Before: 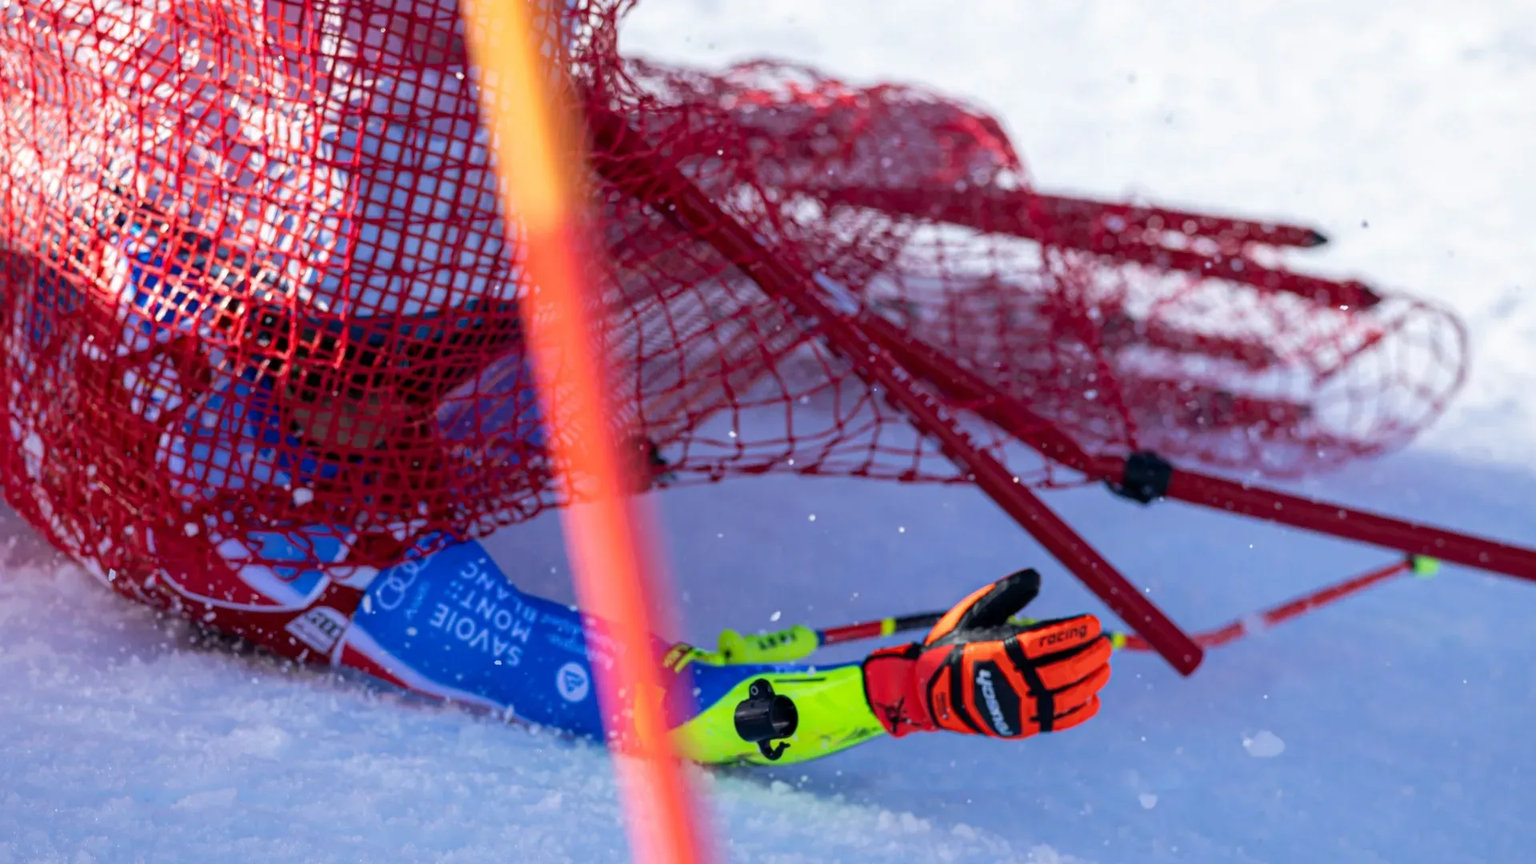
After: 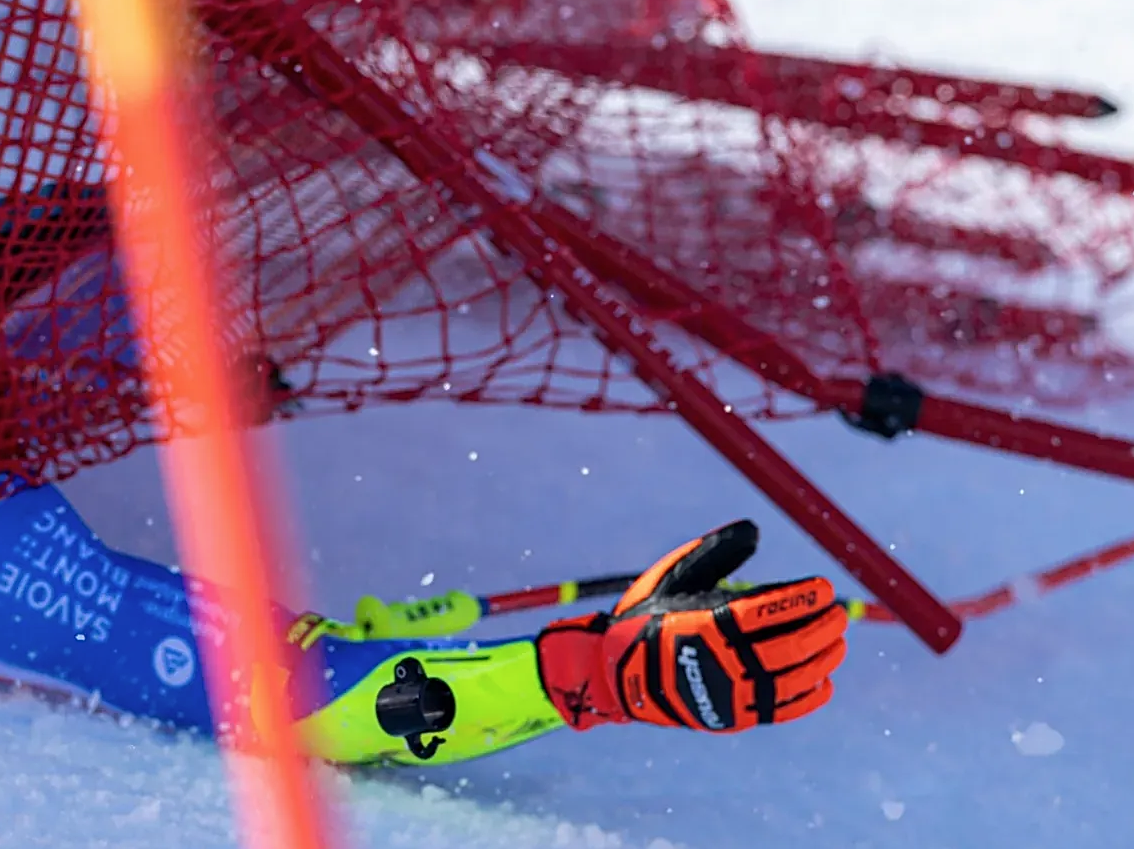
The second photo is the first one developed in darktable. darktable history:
contrast brightness saturation: saturation -0.05
crop and rotate: left 28.256%, top 17.734%, right 12.656%, bottom 3.573%
sharpen: on, module defaults
